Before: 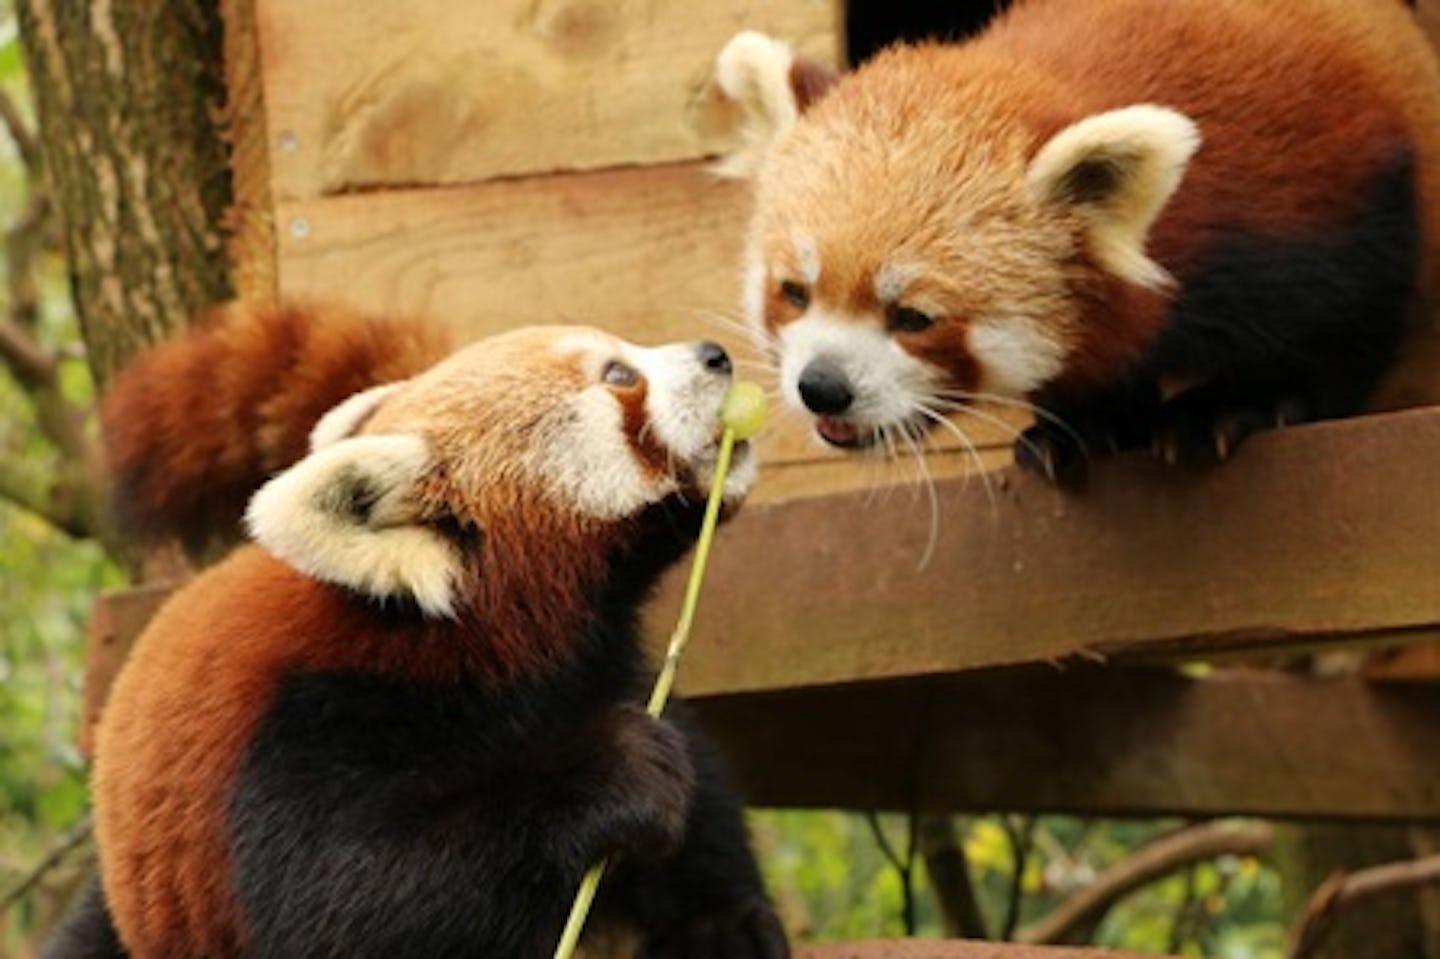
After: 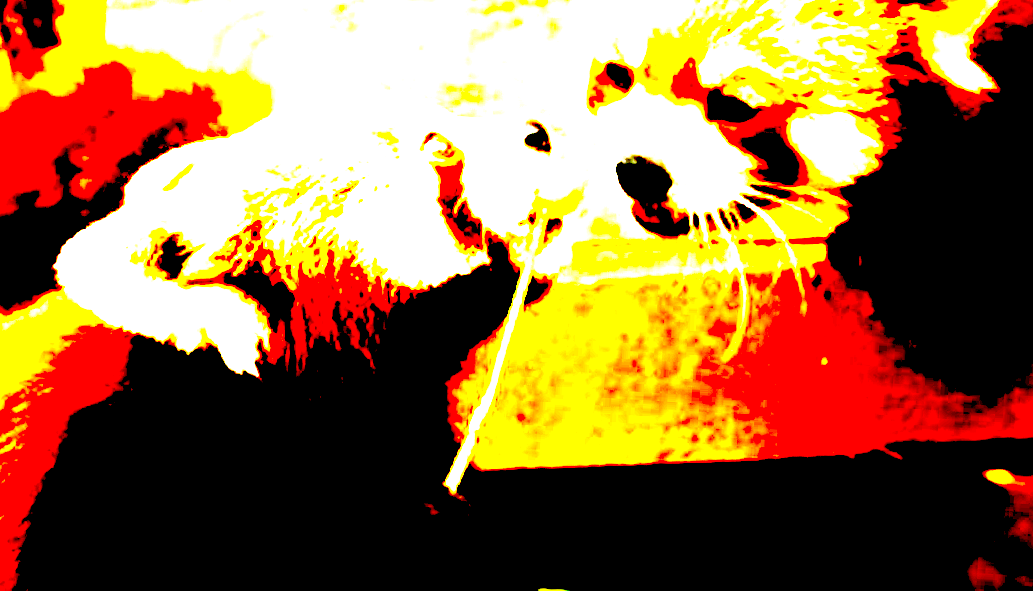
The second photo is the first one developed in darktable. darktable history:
crop and rotate: angle -3.54°, left 9.753%, top 20.919%, right 11.941%, bottom 11.84%
exposure: black level correction 0.099, exposure 2.946 EV, compensate highlight preservation false
